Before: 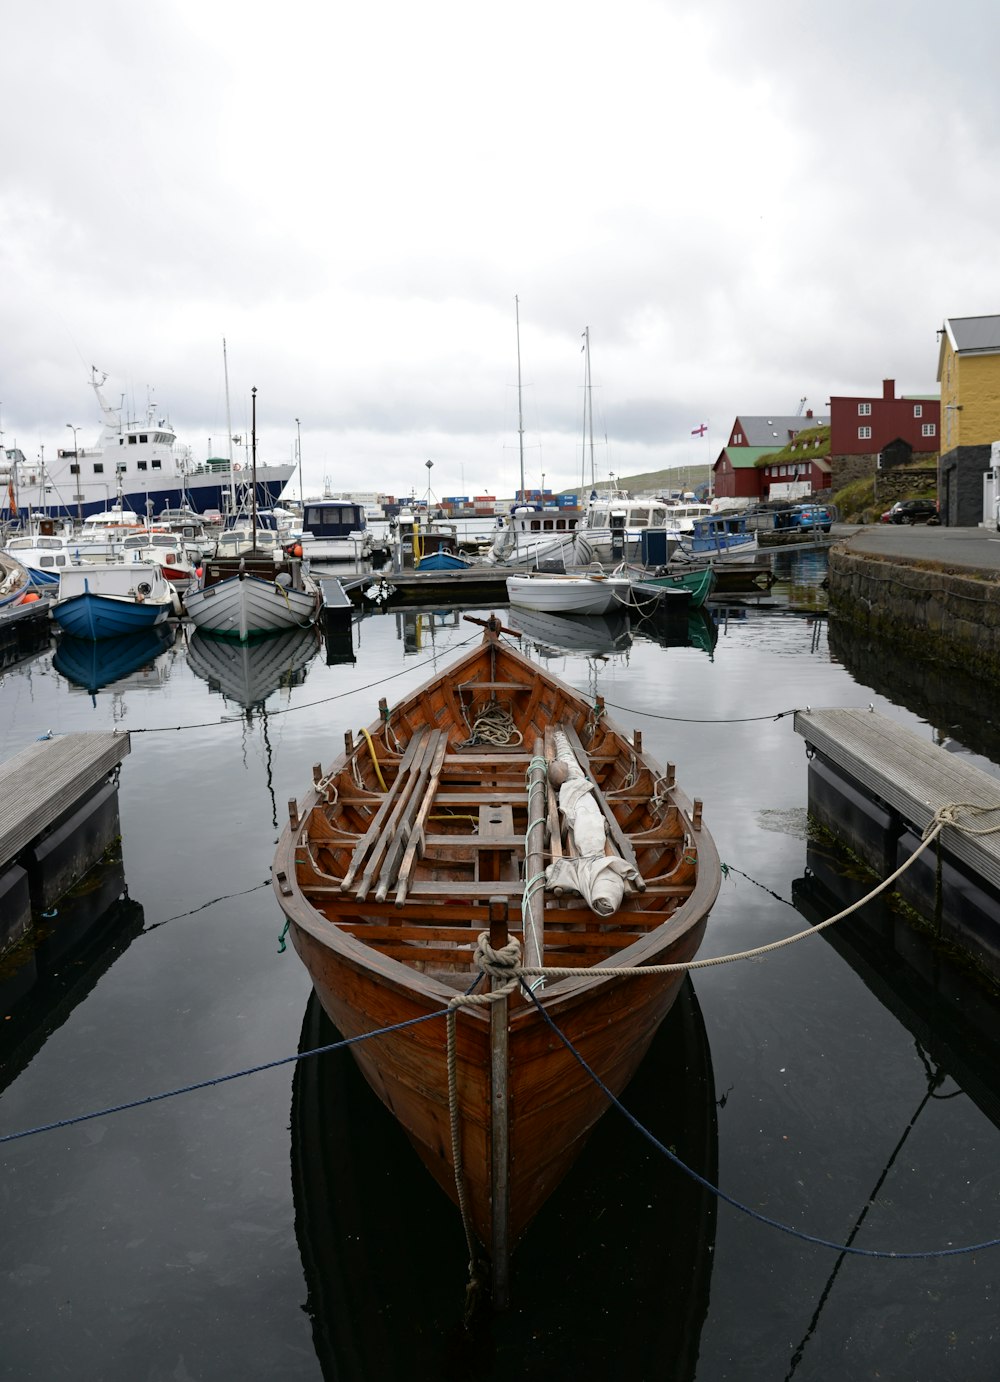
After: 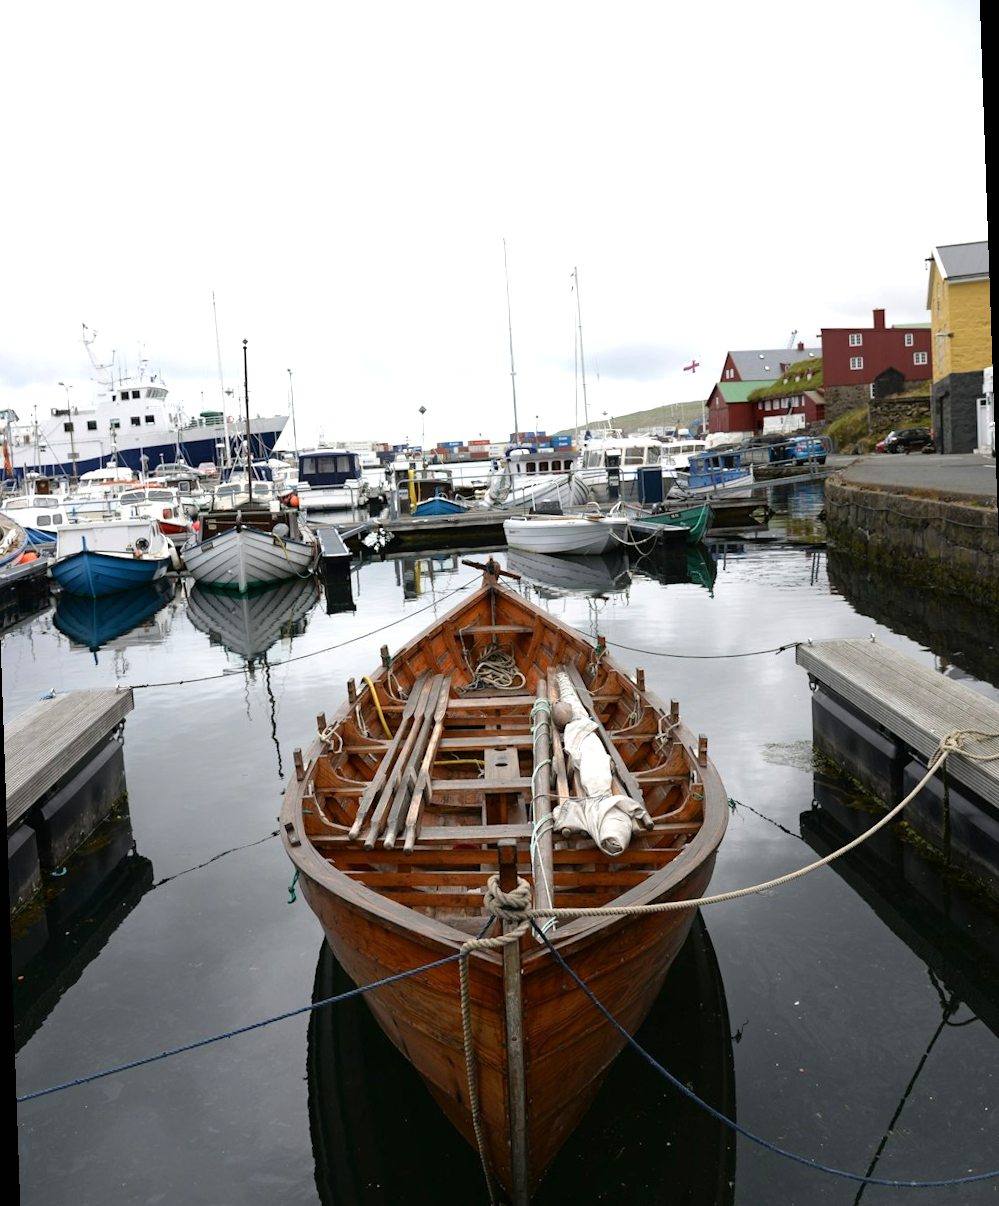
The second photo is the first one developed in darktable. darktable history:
exposure: black level correction 0, exposure 0.5 EV, compensate exposure bias true, compensate highlight preservation false
crop: top 0.448%, right 0.264%, bottom 5.045%
rotate and perspective: rotation -2°, crop left 0.022, crop right 0.978, crop top 0.049, crop bottom 0.951
